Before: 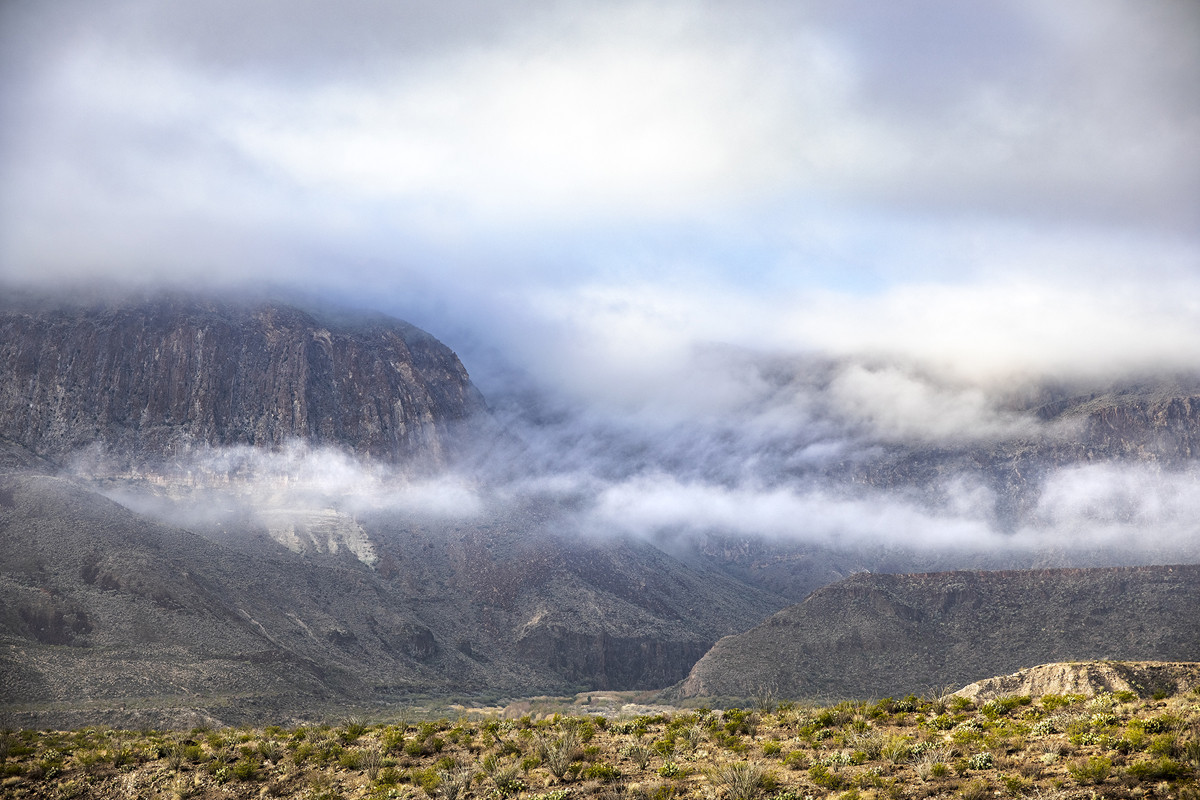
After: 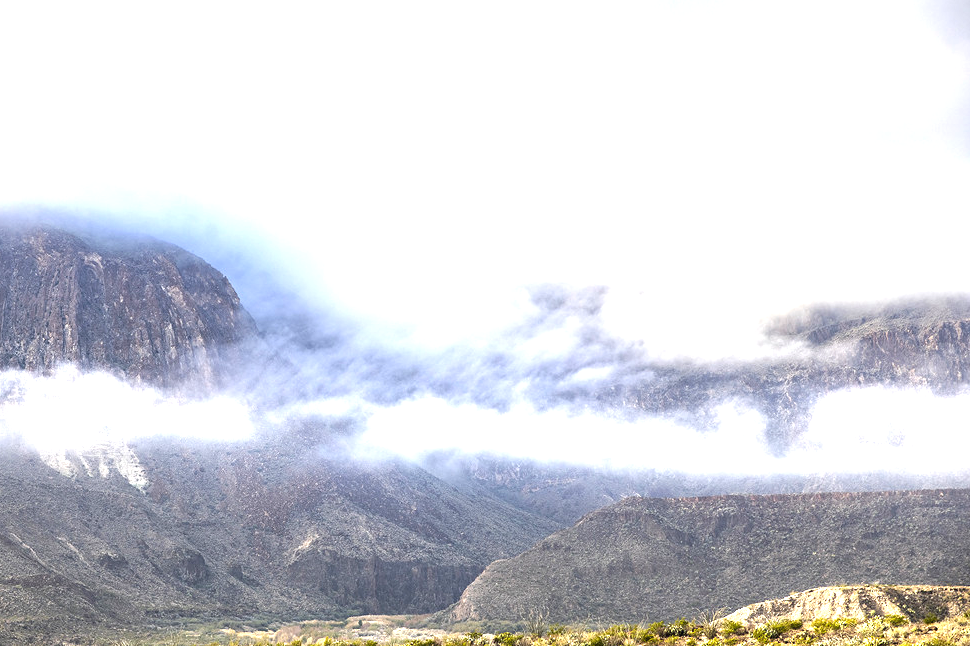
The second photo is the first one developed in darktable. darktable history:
exposure: black level correction 0, exposure 1.1 EV, compensate exposure bias true, compensate highlight preservation false
crop: left 19.159%, top 9.58%, bottom 9.58%
